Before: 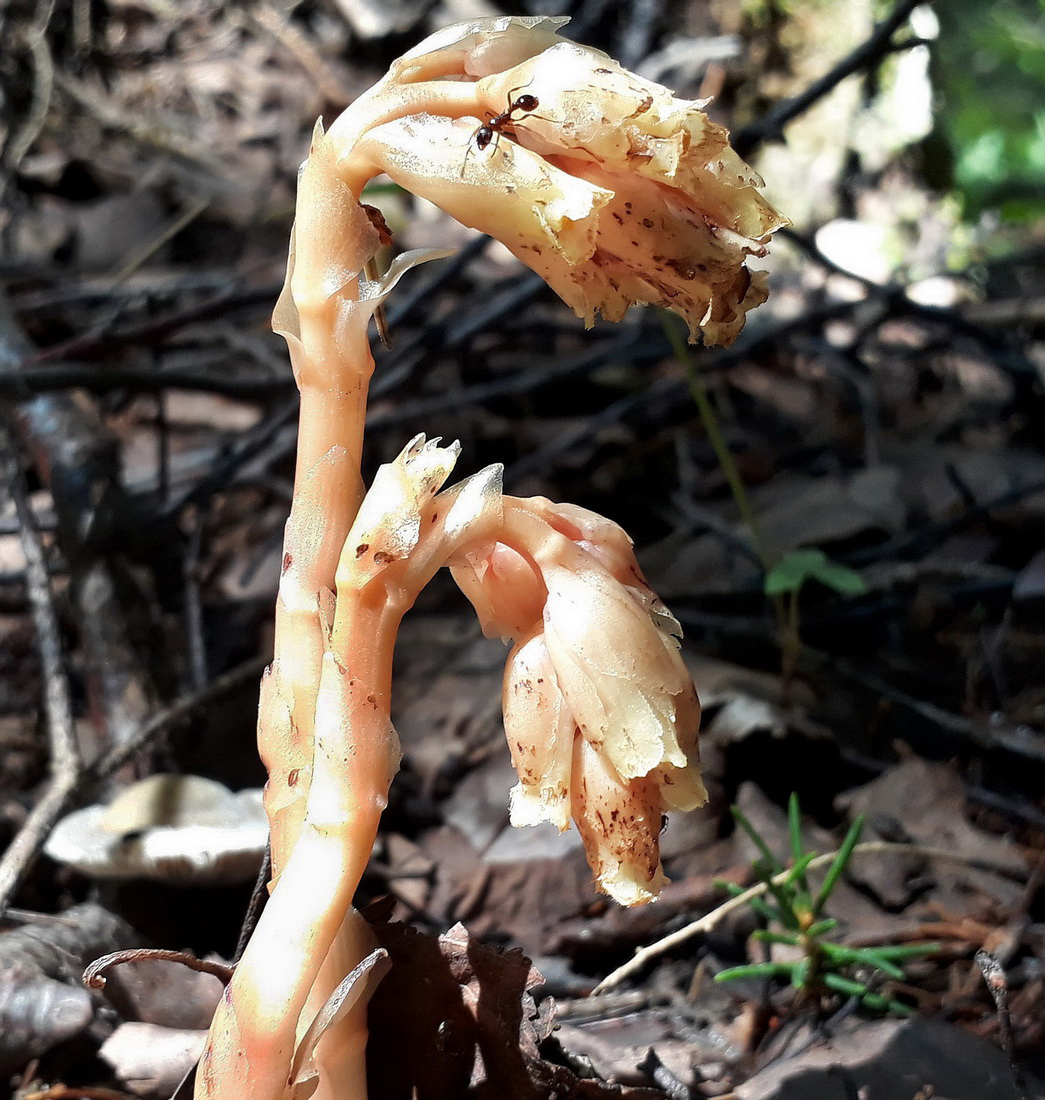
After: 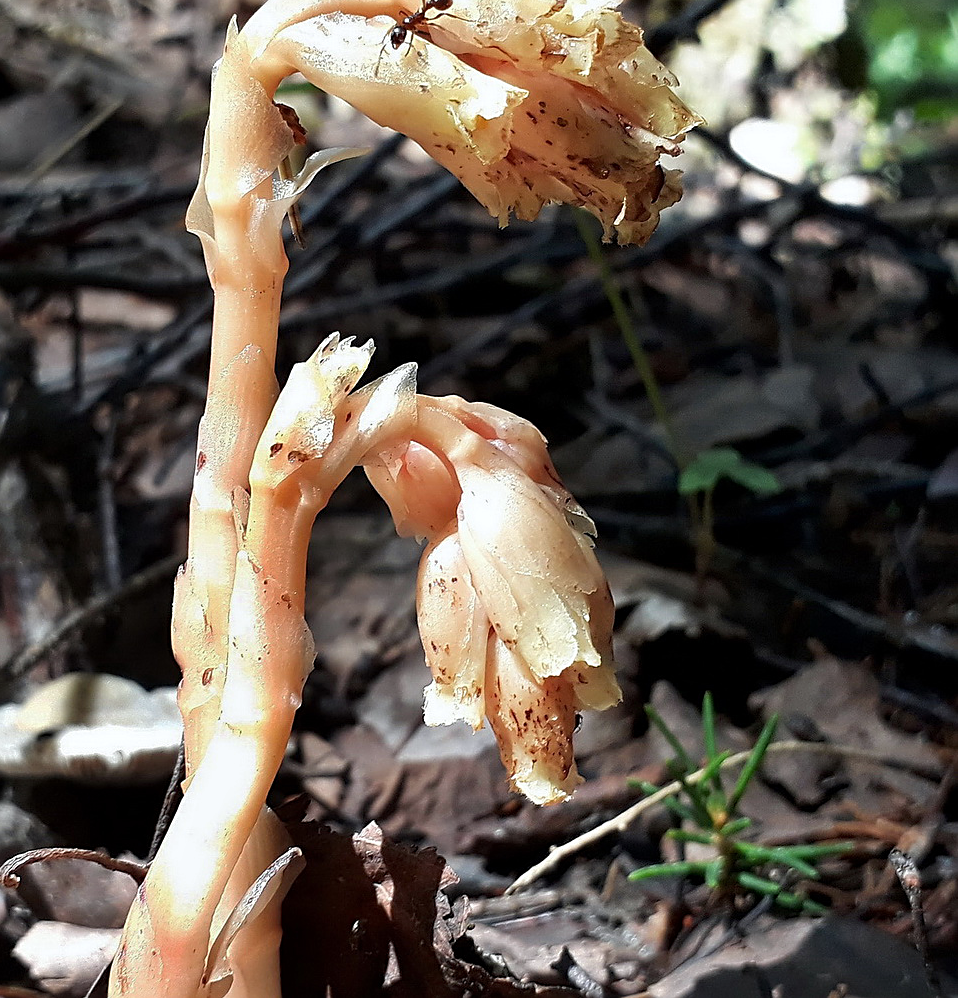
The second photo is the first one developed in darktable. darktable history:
crop and rotate: left 8.262%, top 9.226%
sharpen: on, module defaults
white balance: red 0.986, blue 1.01
